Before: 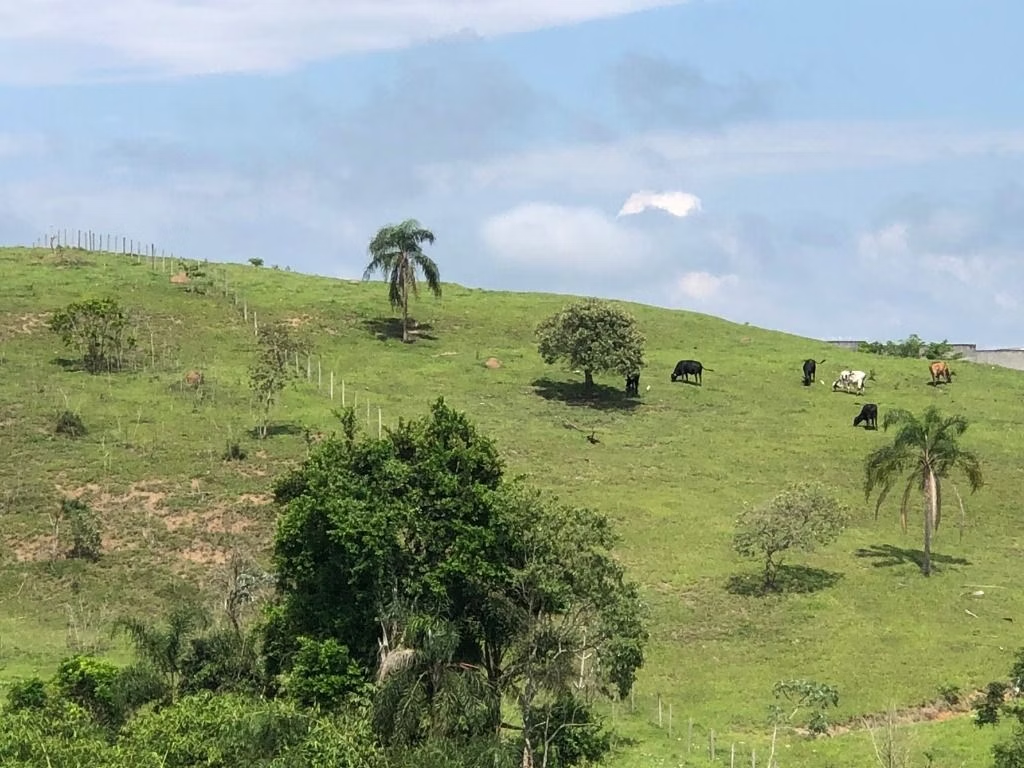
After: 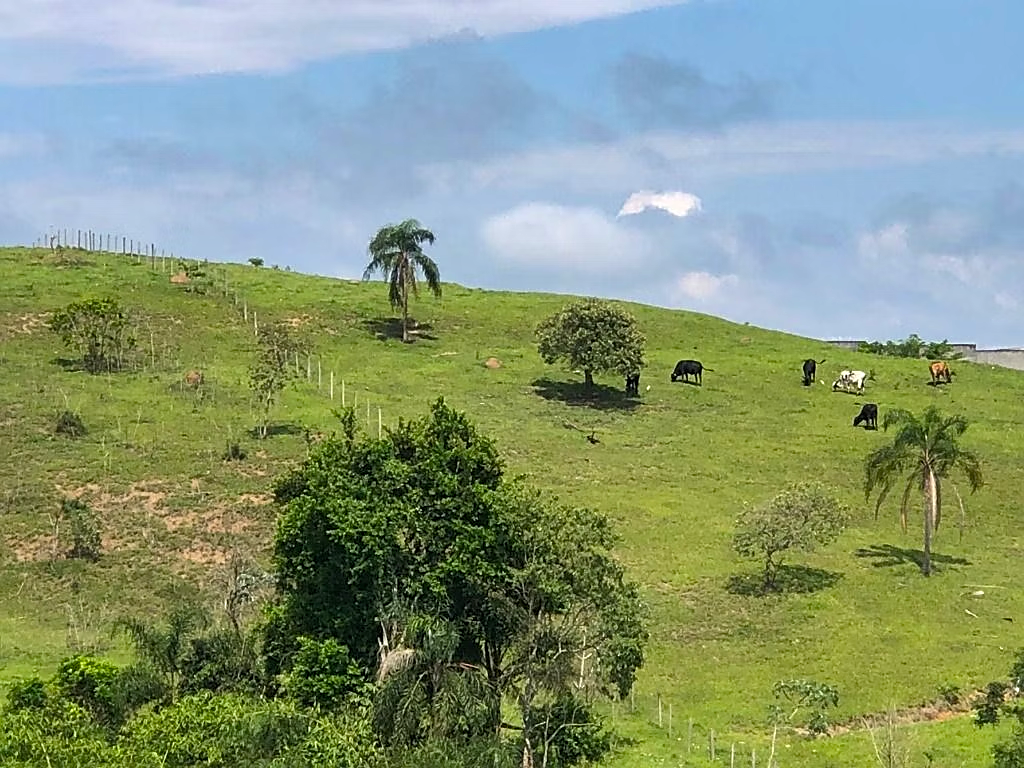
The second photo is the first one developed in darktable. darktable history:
shadows and highlights: soften with gaussian
sharpen: on, module defaults
color balance rgb: linear chroma grading › global chroma 9.047%, perceptual saturation grading › global saturation 9.989%
